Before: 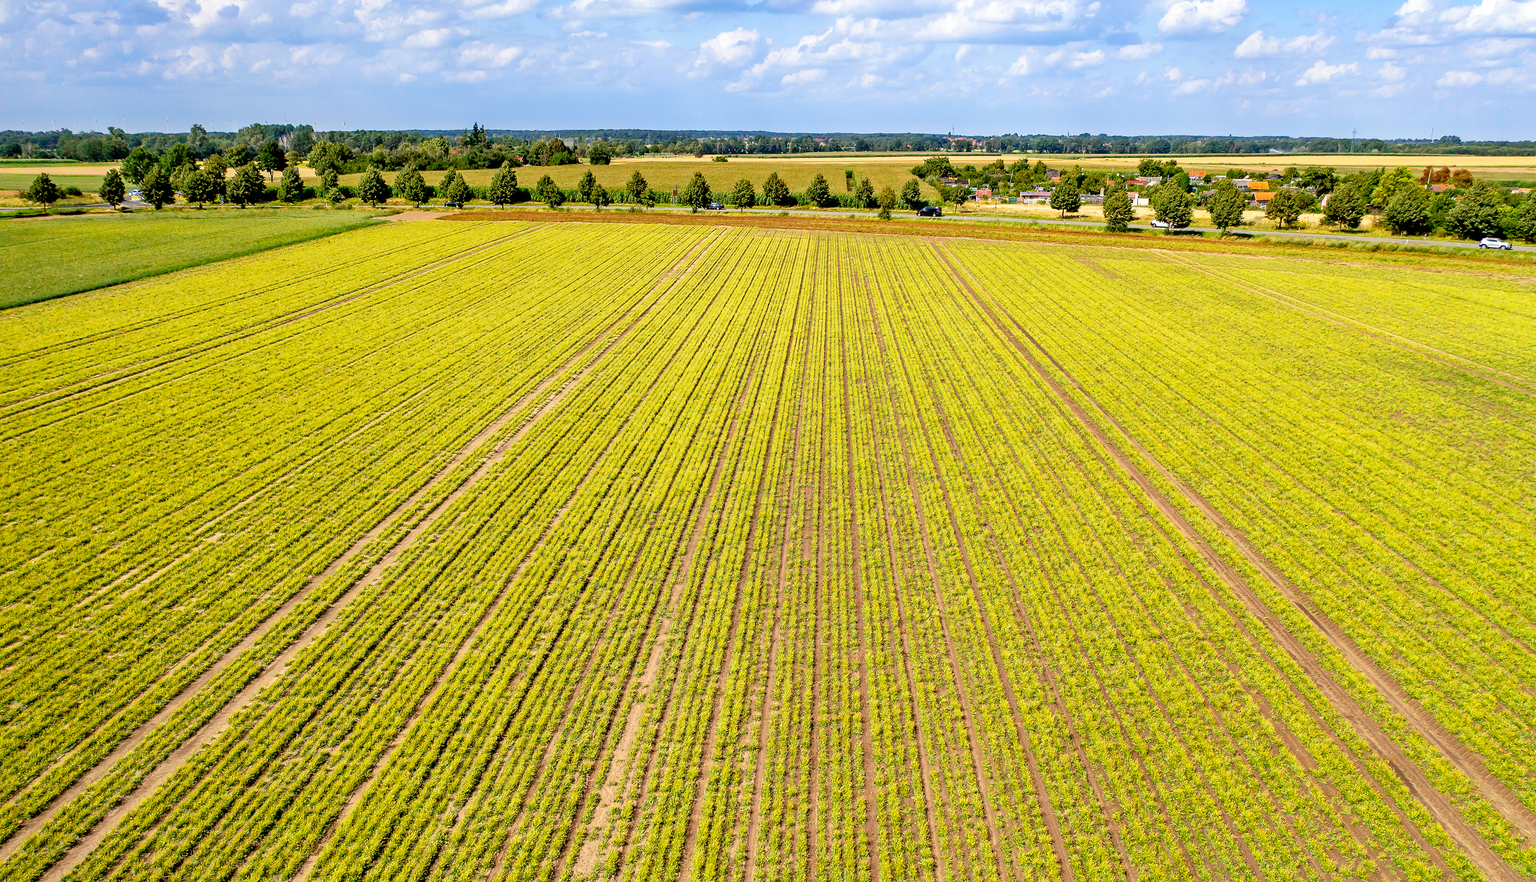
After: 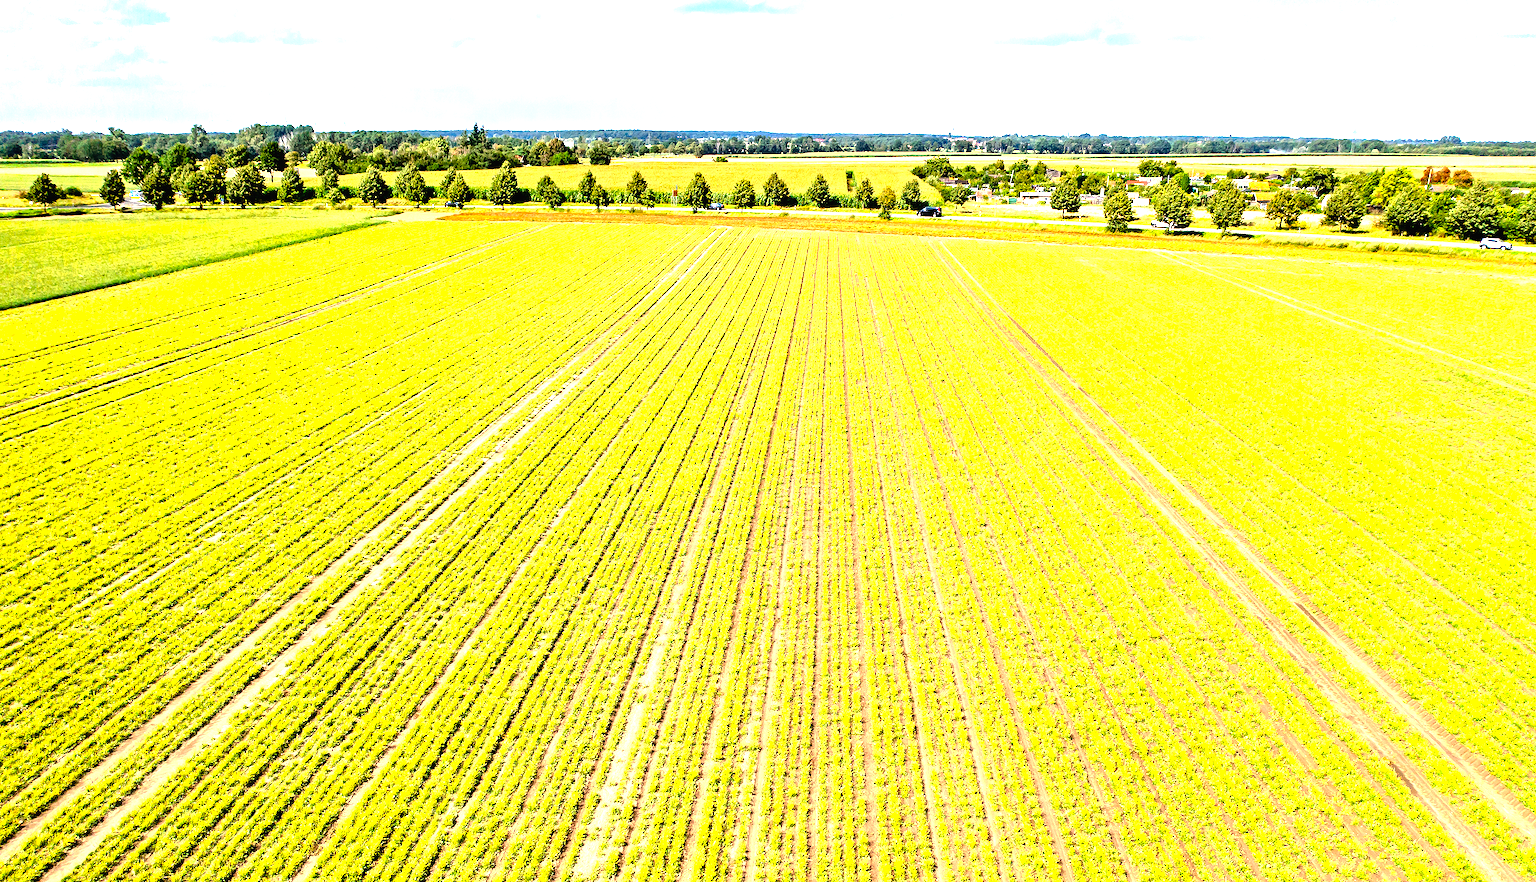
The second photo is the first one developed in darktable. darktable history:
exposure: black level correction -0.001, exposure 0.9 EV, compensate exposure bias true, compensate highlight preservation false
contrast brightness saturation: contrast -0.02, brightness -0.01, saturation 0.03
tone equalizer: -8 EV -0.75 EV, -7 EV -0.7 EV, -6 EV -0.6 EV, -5 EV -0.4 EV, -3 EV 0.4 EV, -2 EV 0.6 EV, -1 EV 0.7 EV, +0 EV 0.75 EV, edges refinement/feathering 500, mask exposure compensation -1.57 EV, preserve details no
